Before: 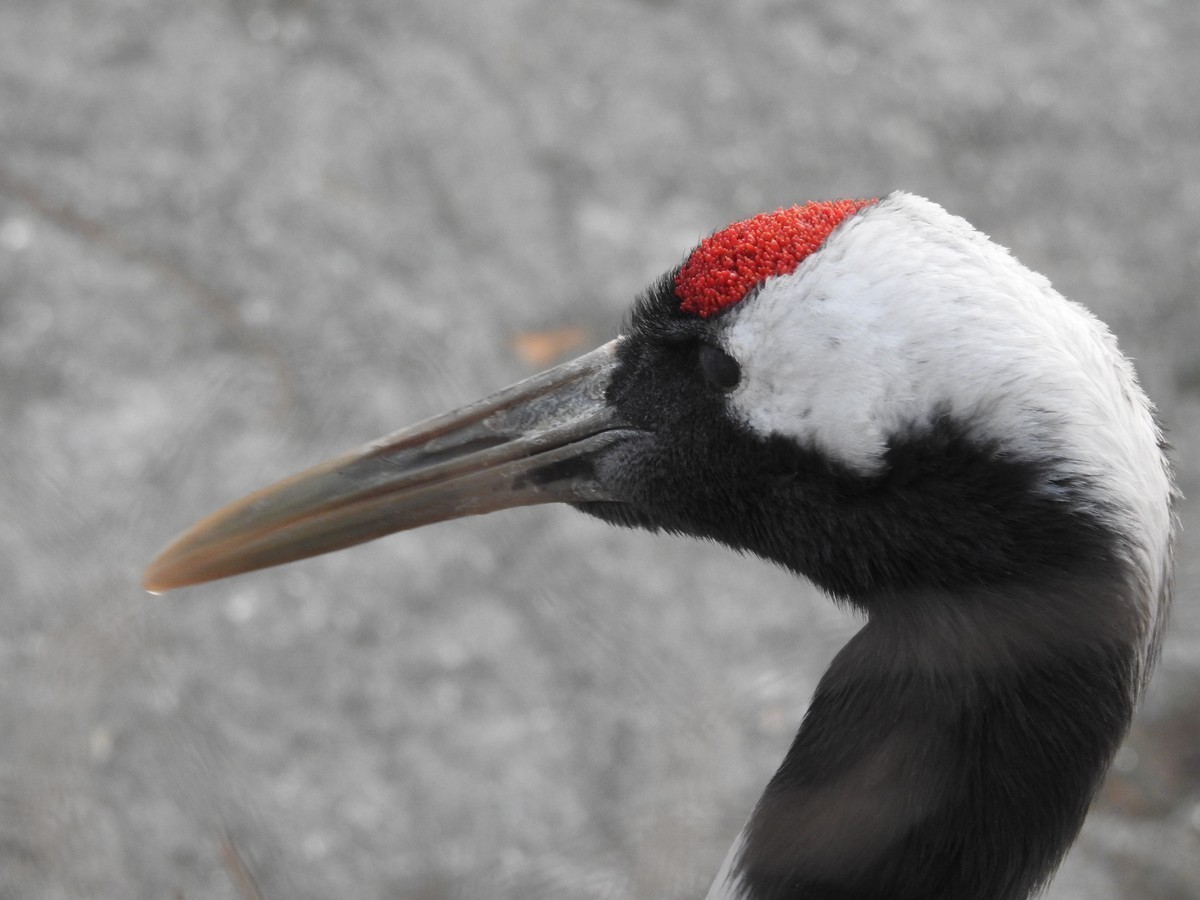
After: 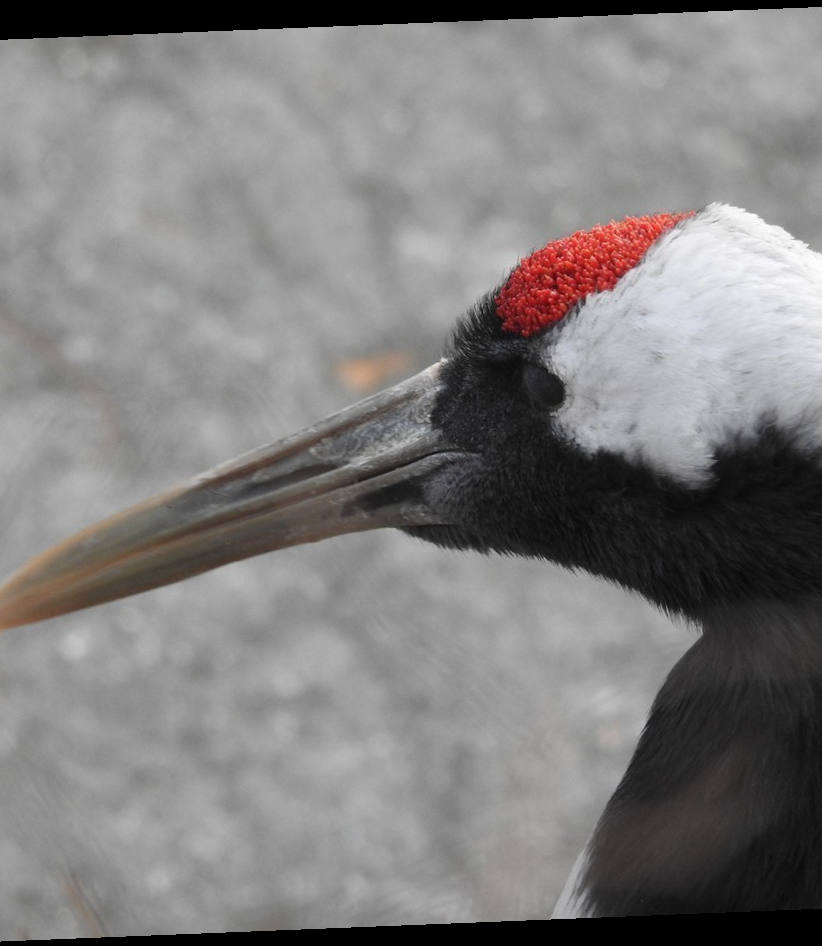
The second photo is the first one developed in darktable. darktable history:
crop and rotate: left 15.546%, right 17.787%
rotate and perspective: rotation -2.29°, automatic cropping off
